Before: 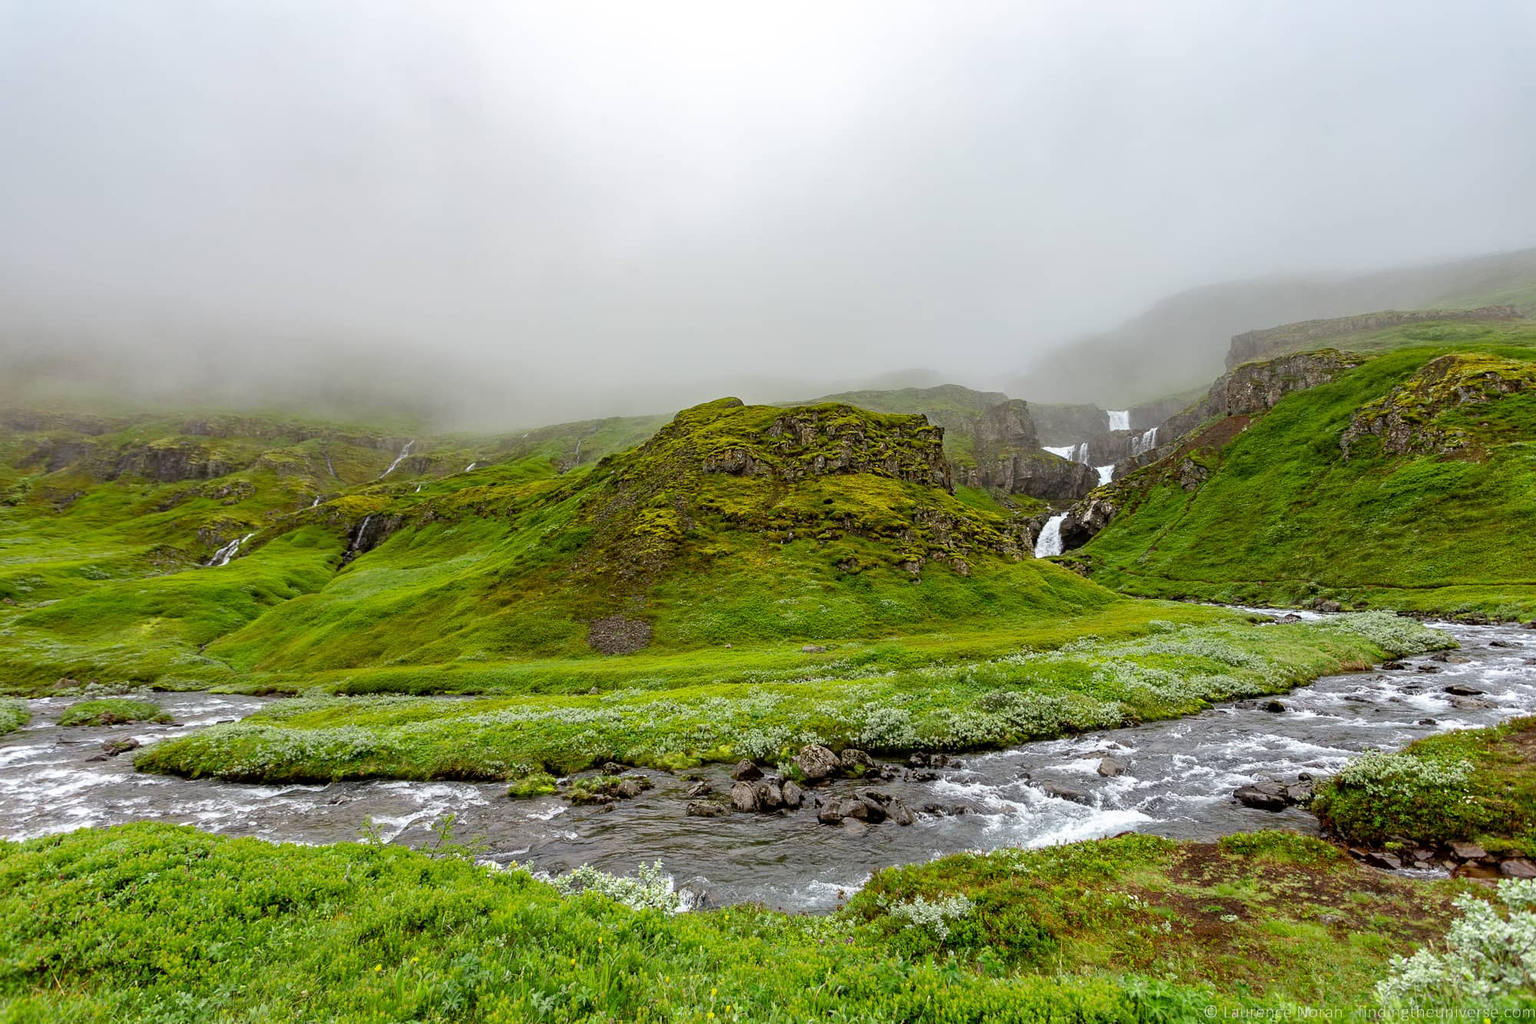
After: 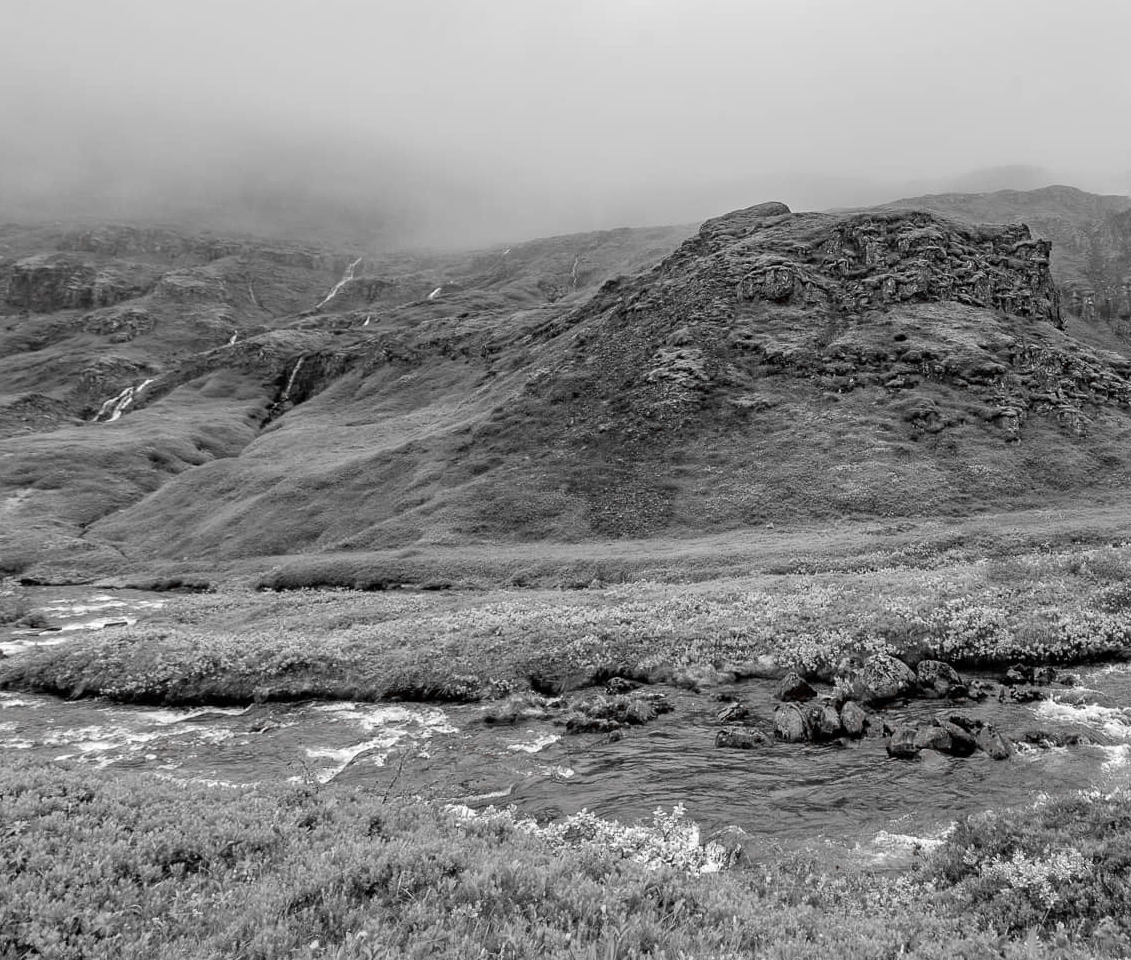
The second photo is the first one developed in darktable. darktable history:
crop: left 8.931%, top 23.7%, right 34.5%, bottom 4.276%
color zones: curves: ch1 [(0, 0.006) (0.094, 0.285) (0.171, 0.001) (0.429, 0.001) (0.571, 0.003) (0.714, 0.004) (0.857, 0.004) (1, 0.006)]
